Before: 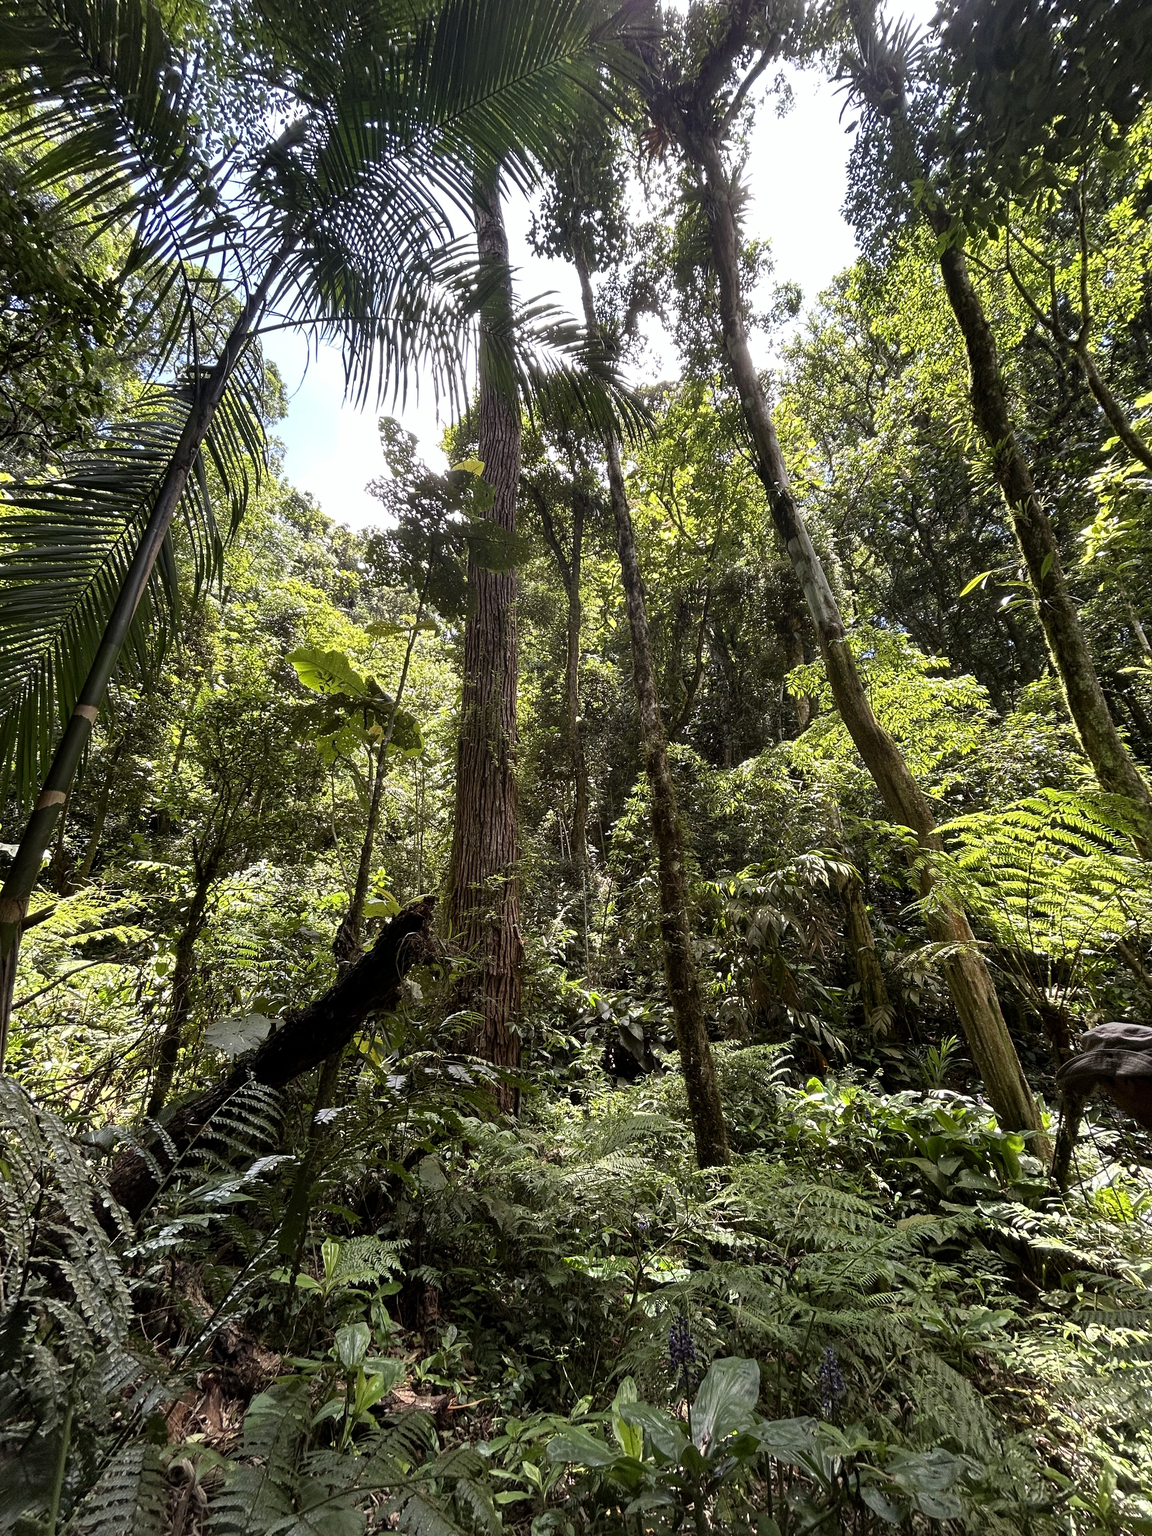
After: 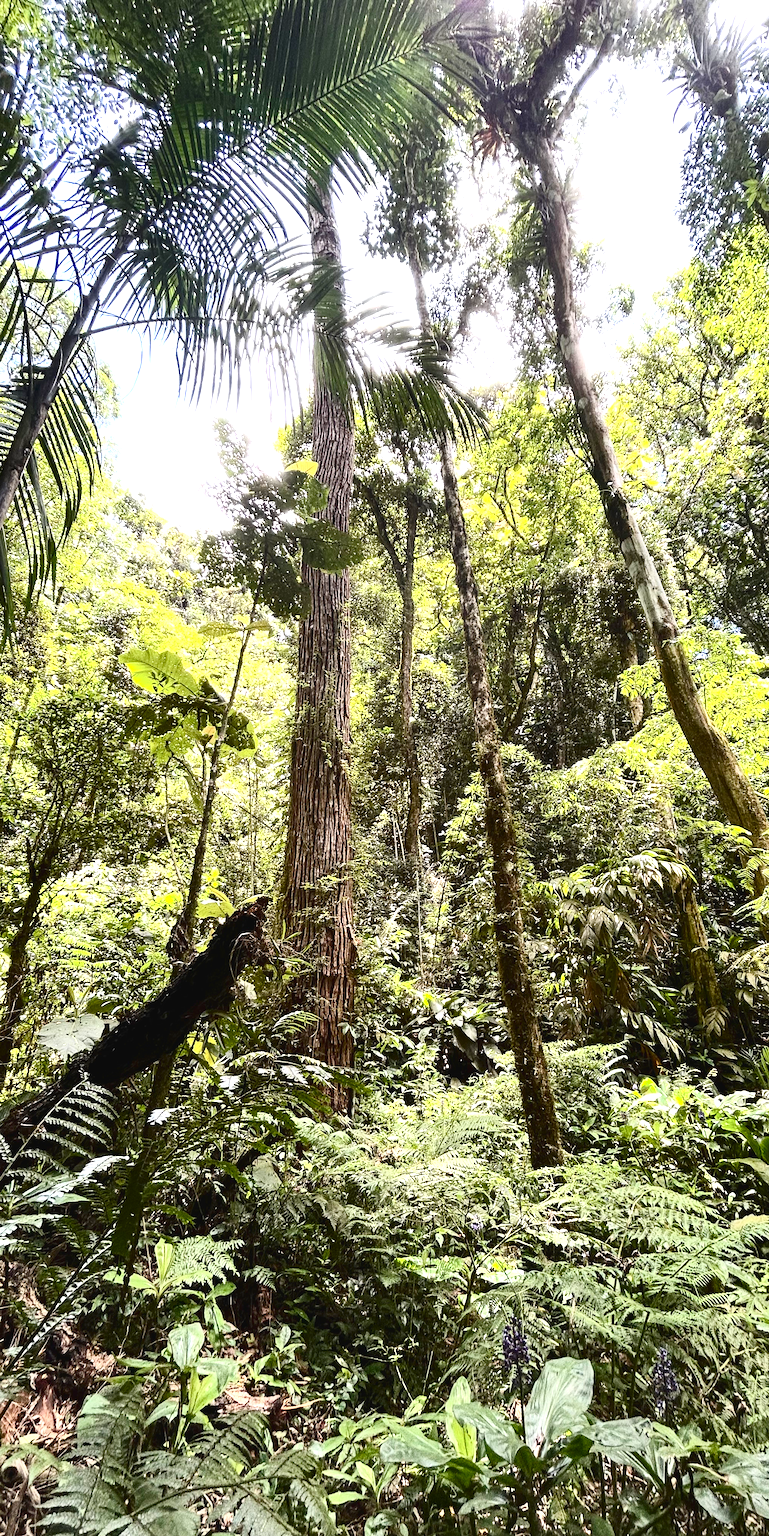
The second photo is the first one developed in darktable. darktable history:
crop and rotate: left 14.495%, right 18.683%
contrast brightness saturation: contrast 0.389, brightness 0.112
exposure: black level correction 0, exposure 1.384 EV, compensate highlight preservation false
color balance rgb: global offset › luminance 0.505%, perceptual saturation grading › global saturation 20%, perceptual saturation grading › highlights -25.673%, perceptual saturation grading › shadows 25.608%, global vibrance -24.757%
